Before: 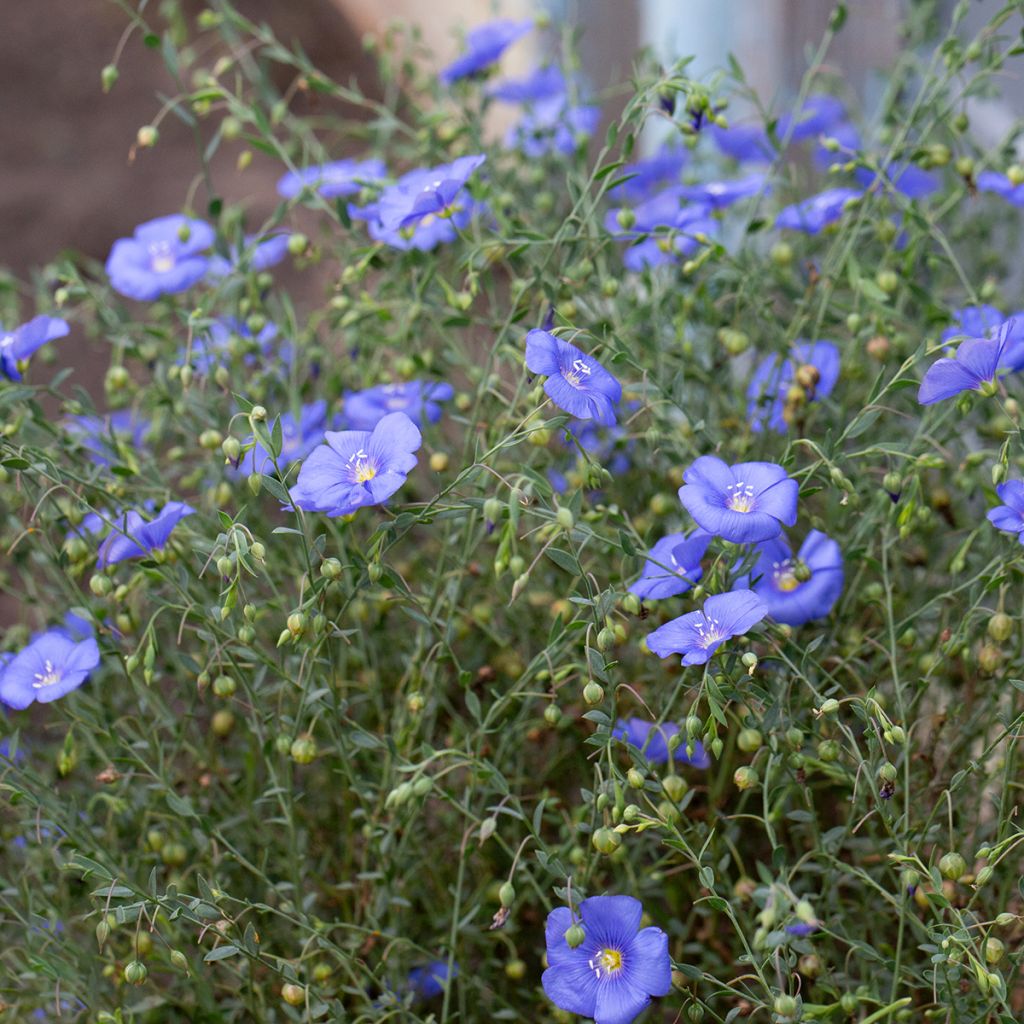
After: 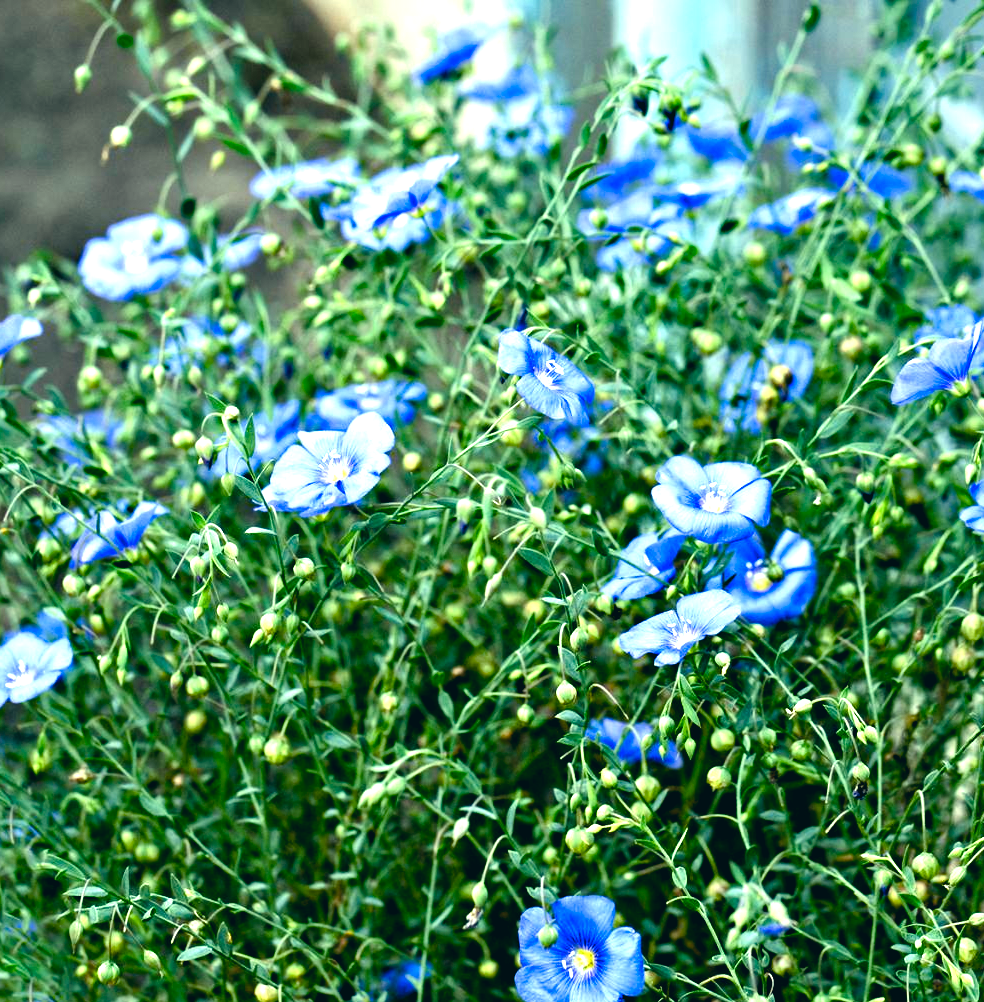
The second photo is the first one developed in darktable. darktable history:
exposure: exposure 0.6 EV, compensate highlight preservation false
color correction: highlights a* -19.88, highlights b* 9.8, shadows a* -20.18, shadows b* -10.44
color balance rgb: perceptual saturation grading › global saturation 0.101%, perceptual saturation grading › highlights -17.698%, perceptual saturation grading › mid-tones 32.535%, perceptual saturation grading › shadows 50.524%, perceptual brilliance grading › global brilliance -0.837%, perceptual brilliance grading › highlights -1.447%, perceptual brilliance grading › mid-tones -1.908%, perceptual brilliance grading › shadows -1.366%, global vibrance 35.373%, contrast 9.476%
tone equalizer: -8 EV -0.431 EV, -7 EV -0.381 EV, -6 EV -0.362 EV, -5 EV -0.254 EV, -3 EV 0.211 EV, -2 EV 0.314 EV, -1 EV 0.384 EV, +0 EV 0.396 EV, edges refinement/feathering 500, mask exposure compensation -1.57 EV, preserve details no
crop and rotate: left 2.638%, right 1.177%, bottom 2.092%
contrast equalizer: octaves 7, y [[0.511, 0.558, 0.631, 0.632, 0.559, 0.512], [0.5 ×6], [0.5 ×6], [0 ×6], [0 ×6]]
